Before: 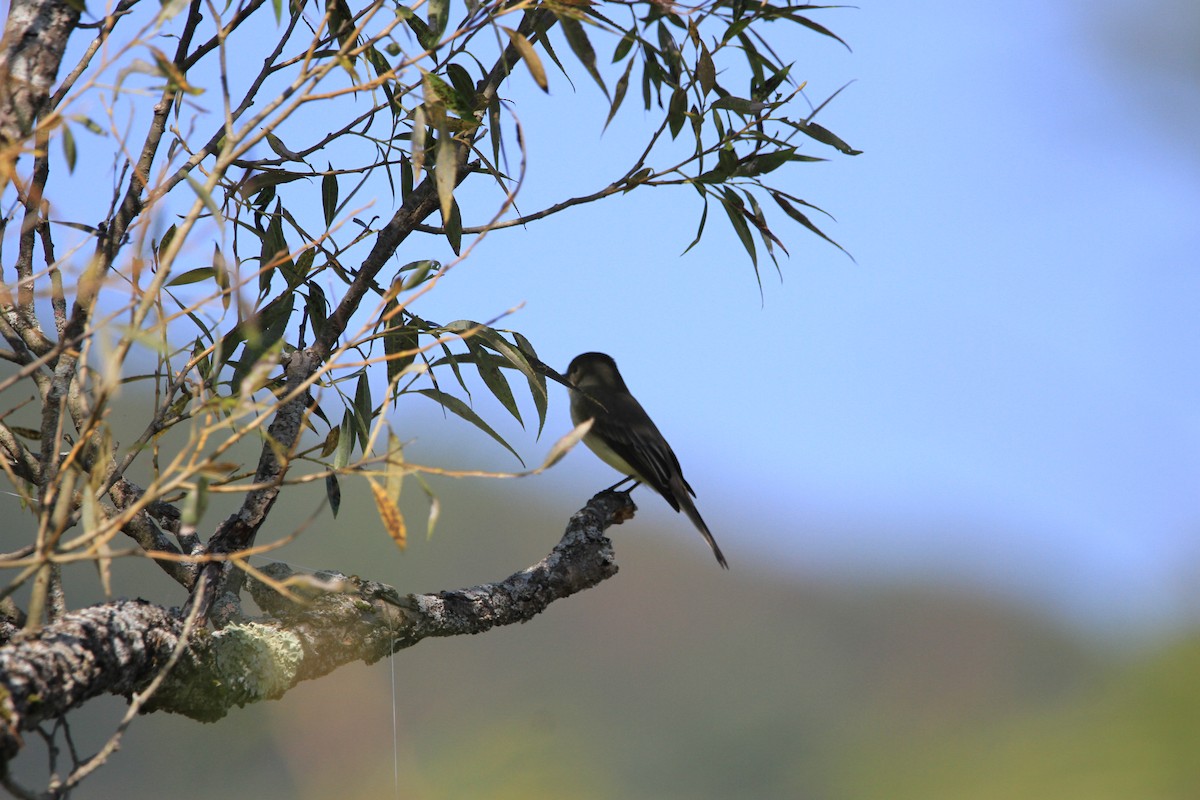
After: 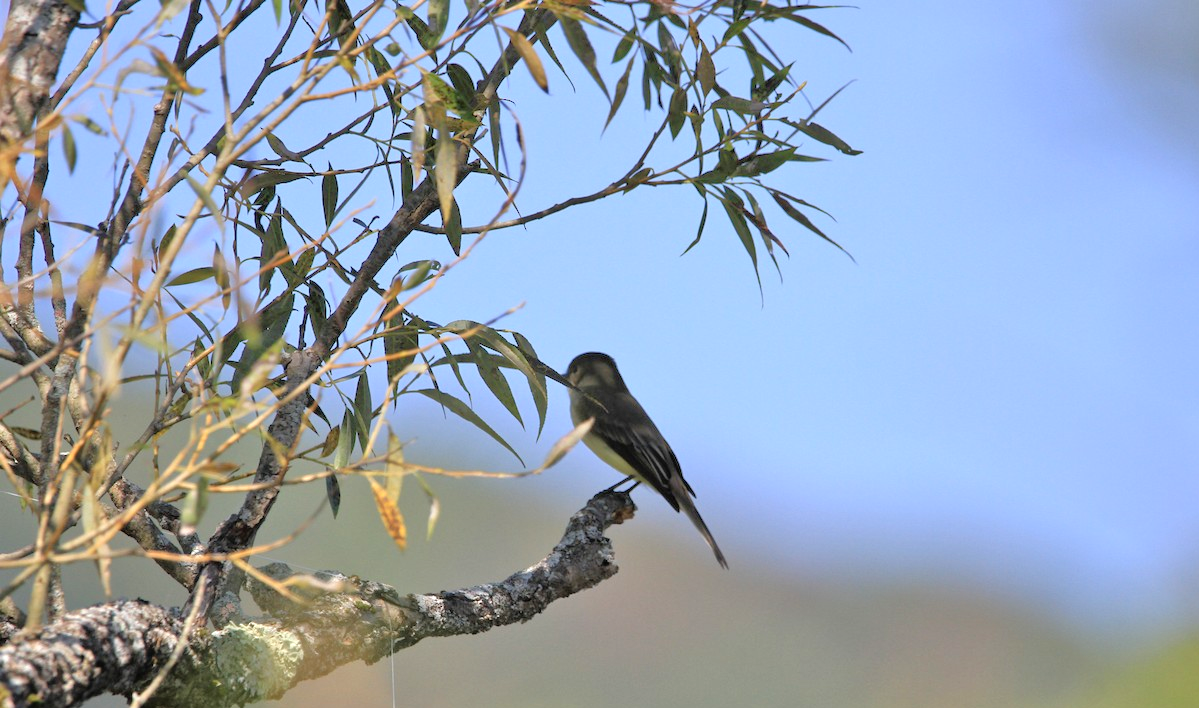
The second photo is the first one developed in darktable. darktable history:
crop and rotate: top 0%, bottom 11.49%
tone equalizer: -7 EV 0.15 EV, -6 EV 0.6 EV, -5 EV 1.15 EV, -4 EV 1.33 EV, -3 EV 1.15 EV, -2 EV 0.6 EV, -1 EV 0.15 EV, mask exposure compensation -0.5 EV
